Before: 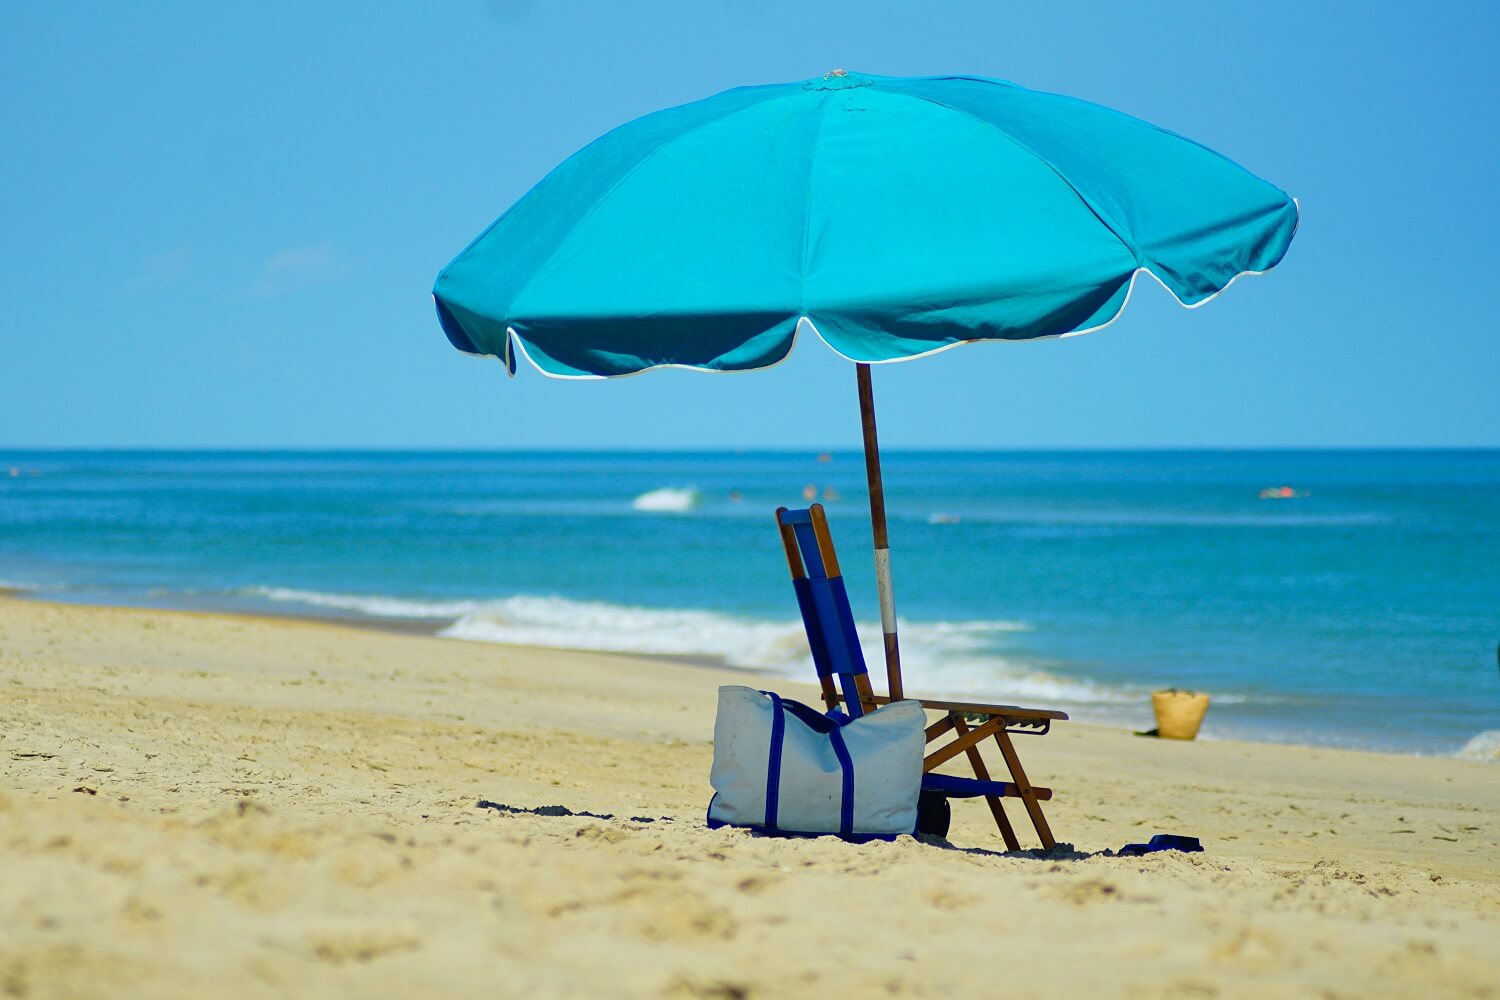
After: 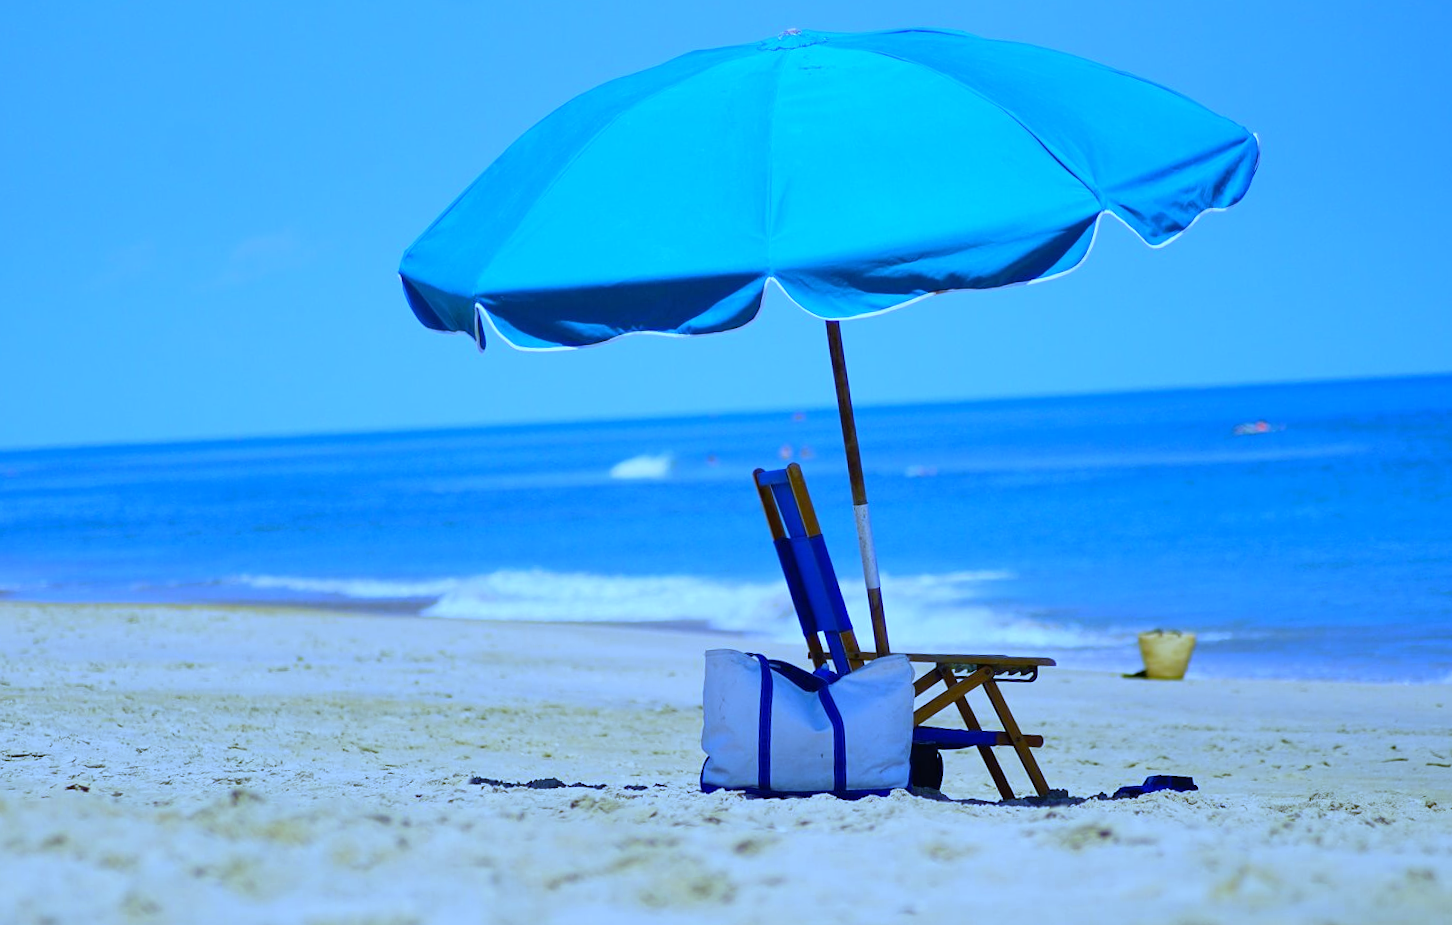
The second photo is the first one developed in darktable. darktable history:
white balance: red 0.766, blue 1.537
rotate and perspective: rotation -3°, crop left 0.031, crop right 0.968, crop top 0.07, crop bottom 0.93
